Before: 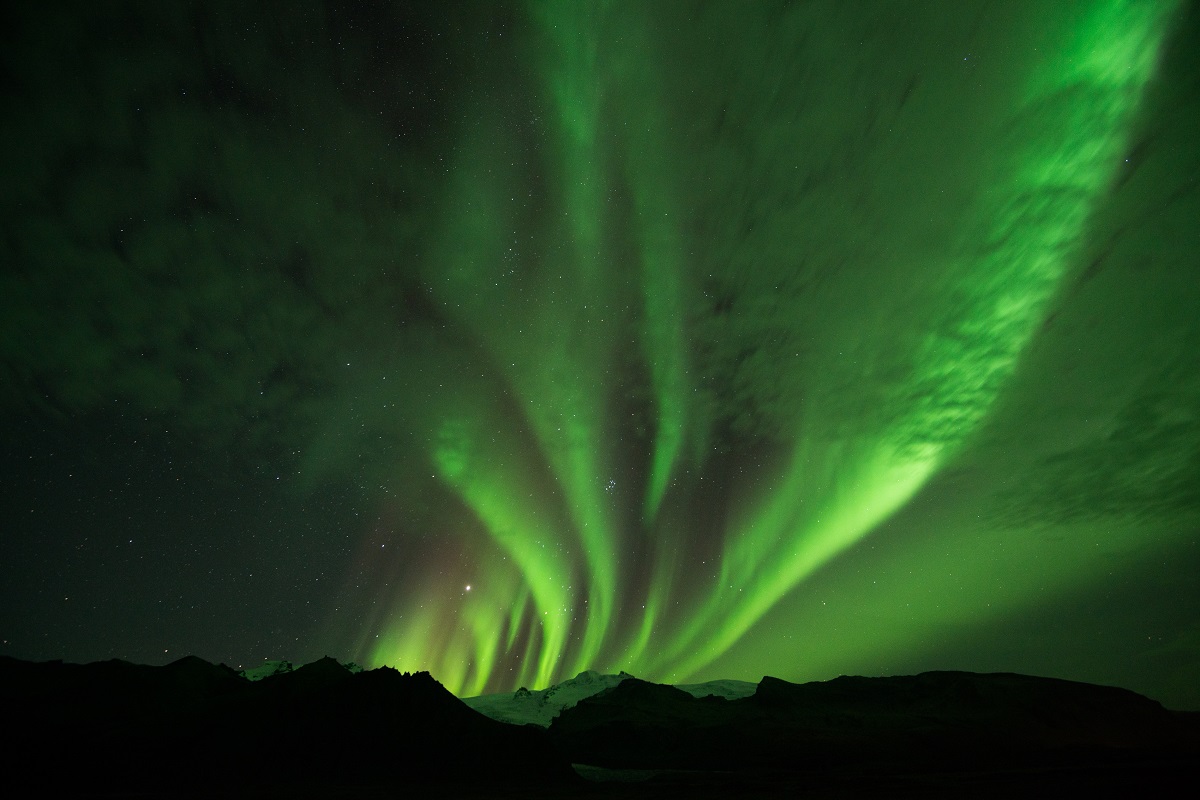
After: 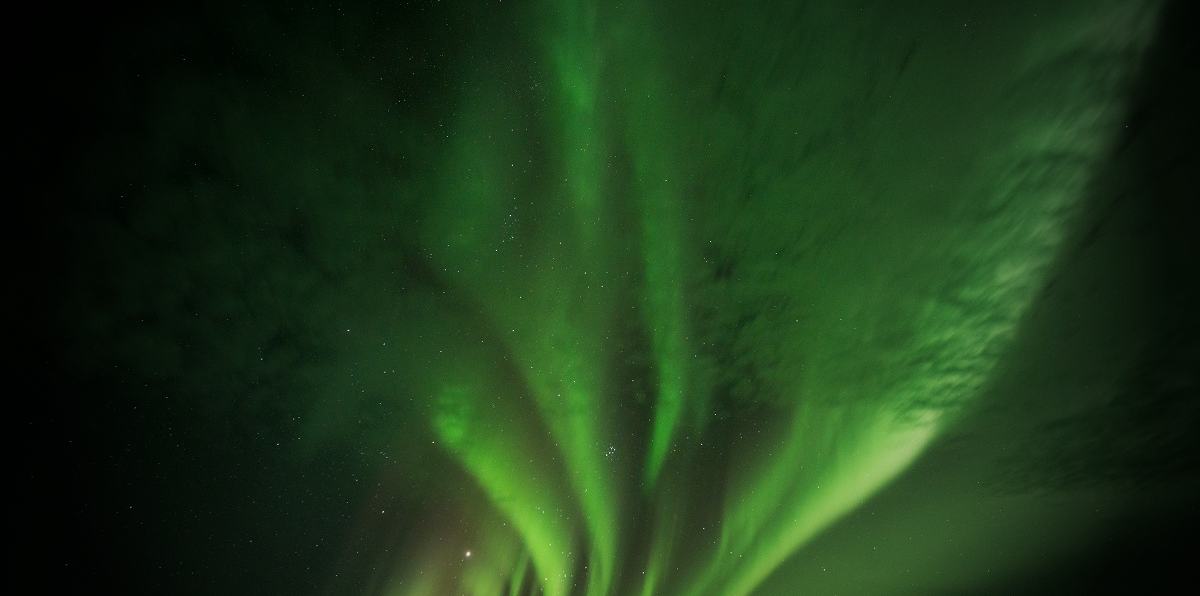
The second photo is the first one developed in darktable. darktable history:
vignetting: fall-off start 33.22%, fall-off radius 64.86%, brightness -0.891, width/height ratio 0.963
color correction: highlights a* 4.28, highlights b* 4.94, shadows a* -7.47, shadows b* 4.6
crop: top 4.325%, bottom 21.112%
